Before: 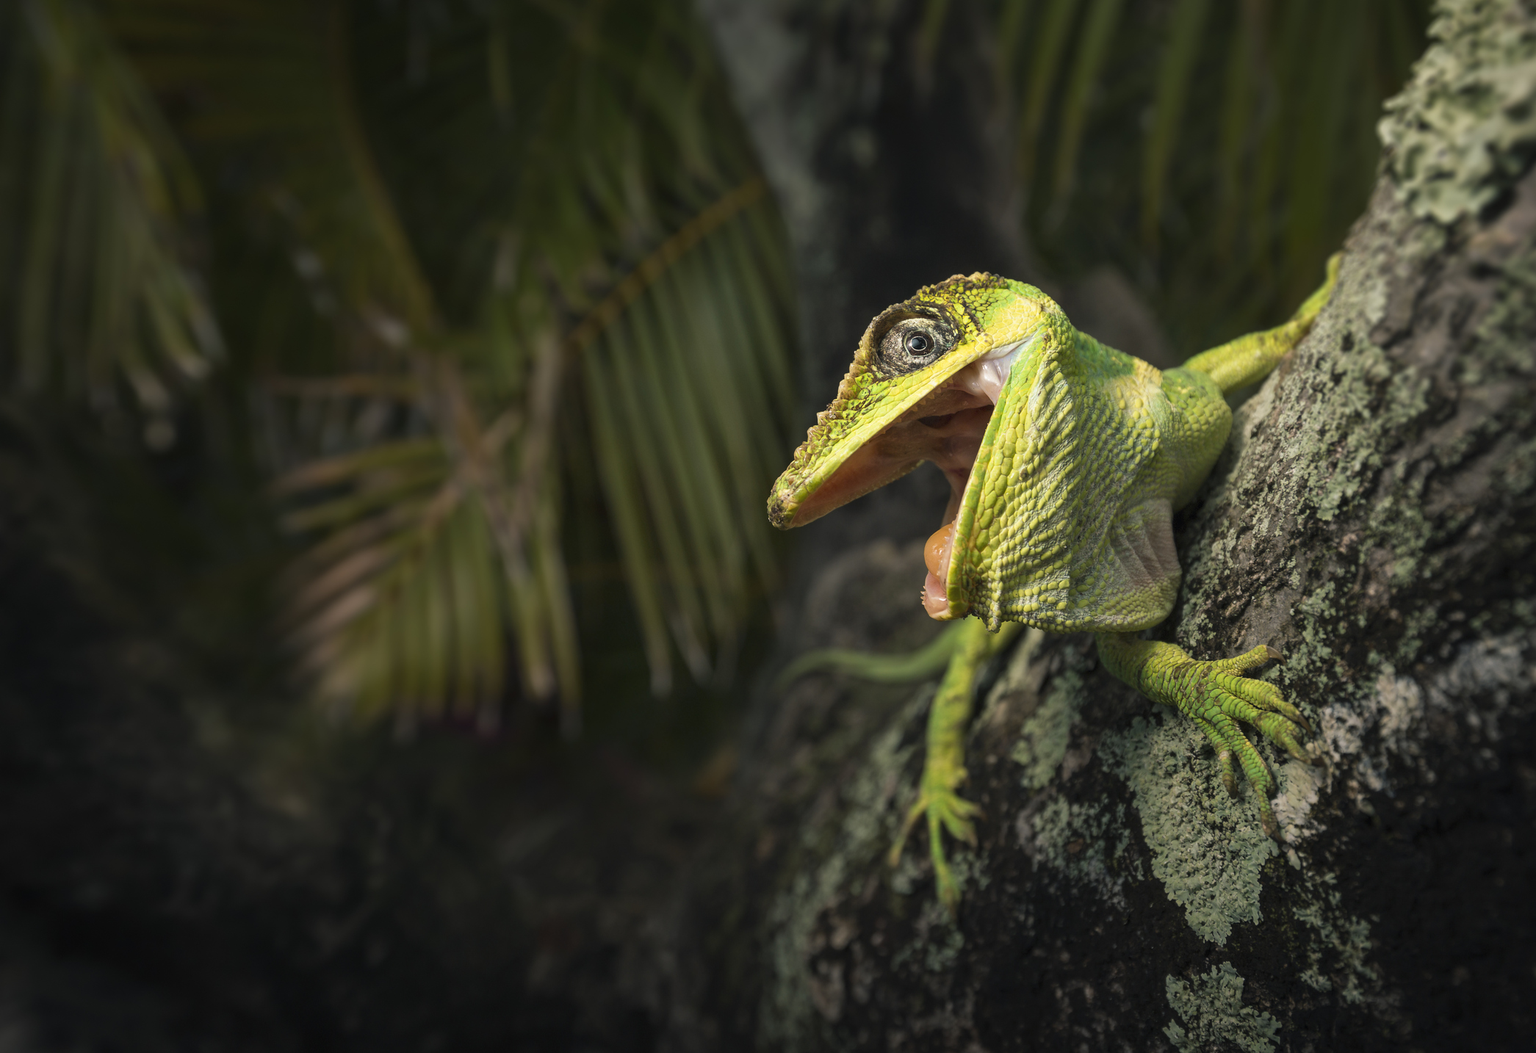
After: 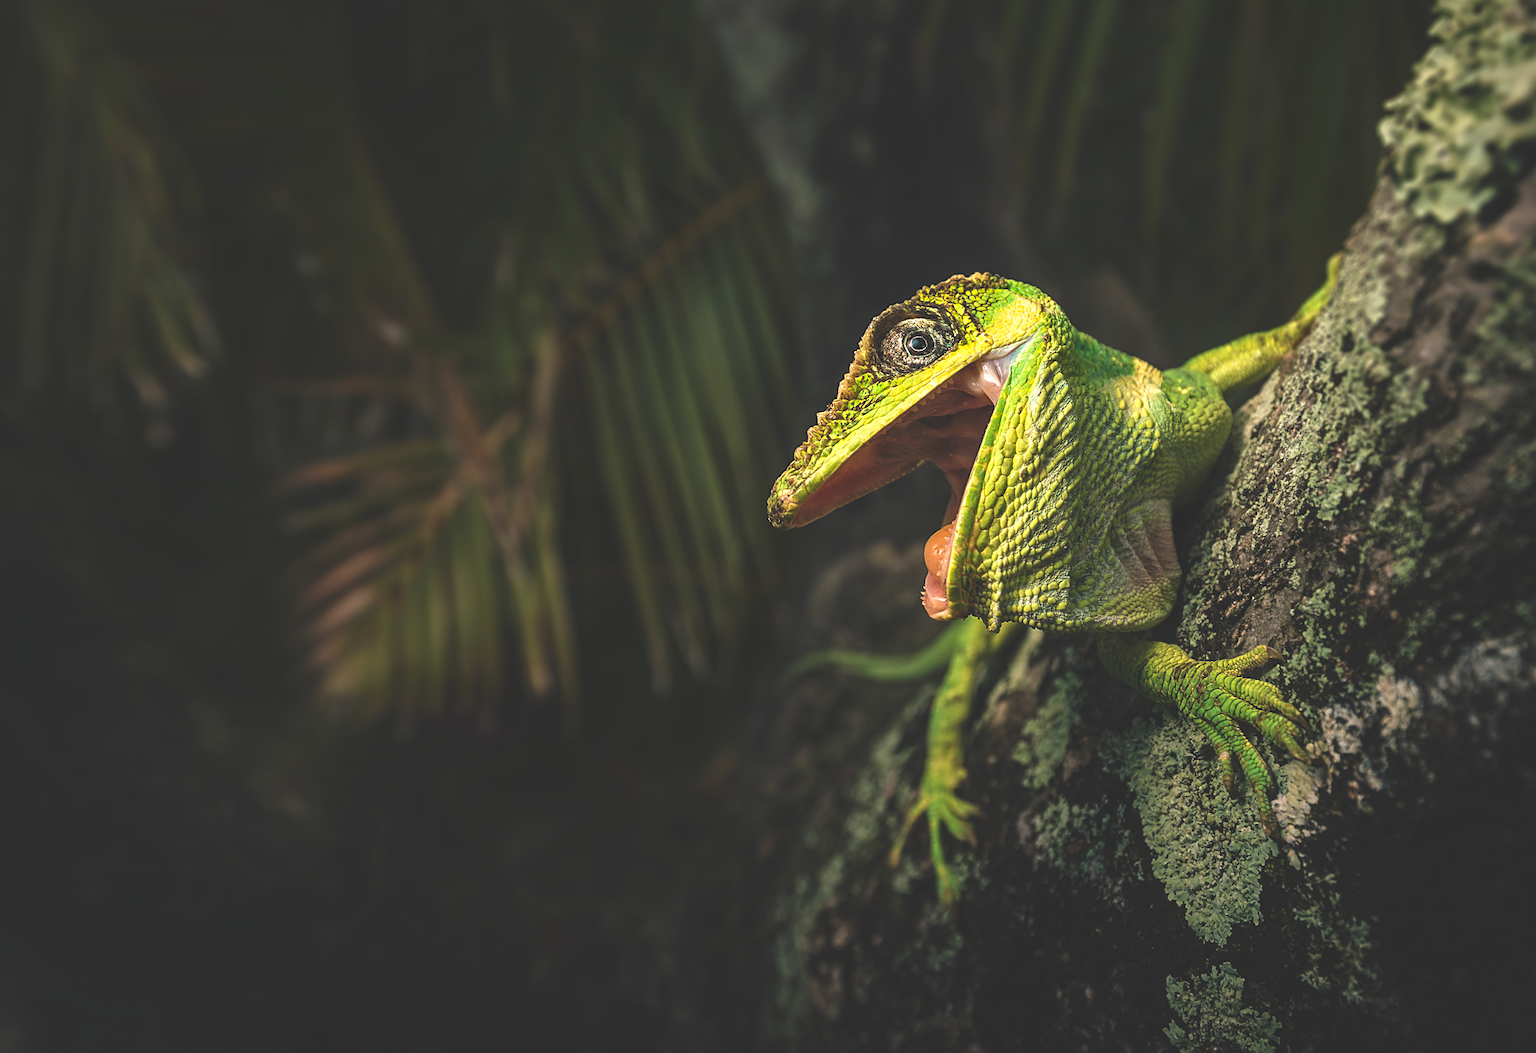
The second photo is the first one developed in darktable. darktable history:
rgb curve: curves: ch0 [(0, 0.186) (0.314, 0.284) (0.775, 0.708) (1, 1)], compensate middle gray true, preserve colors none
sharpen: on, module defaults
exposure: exposure 0.2 EV, compensate highlight preservation false
tone equalizer: on, module defaults
velvia: on, module defaults
local contrast: highlights 25%, detail 130%
